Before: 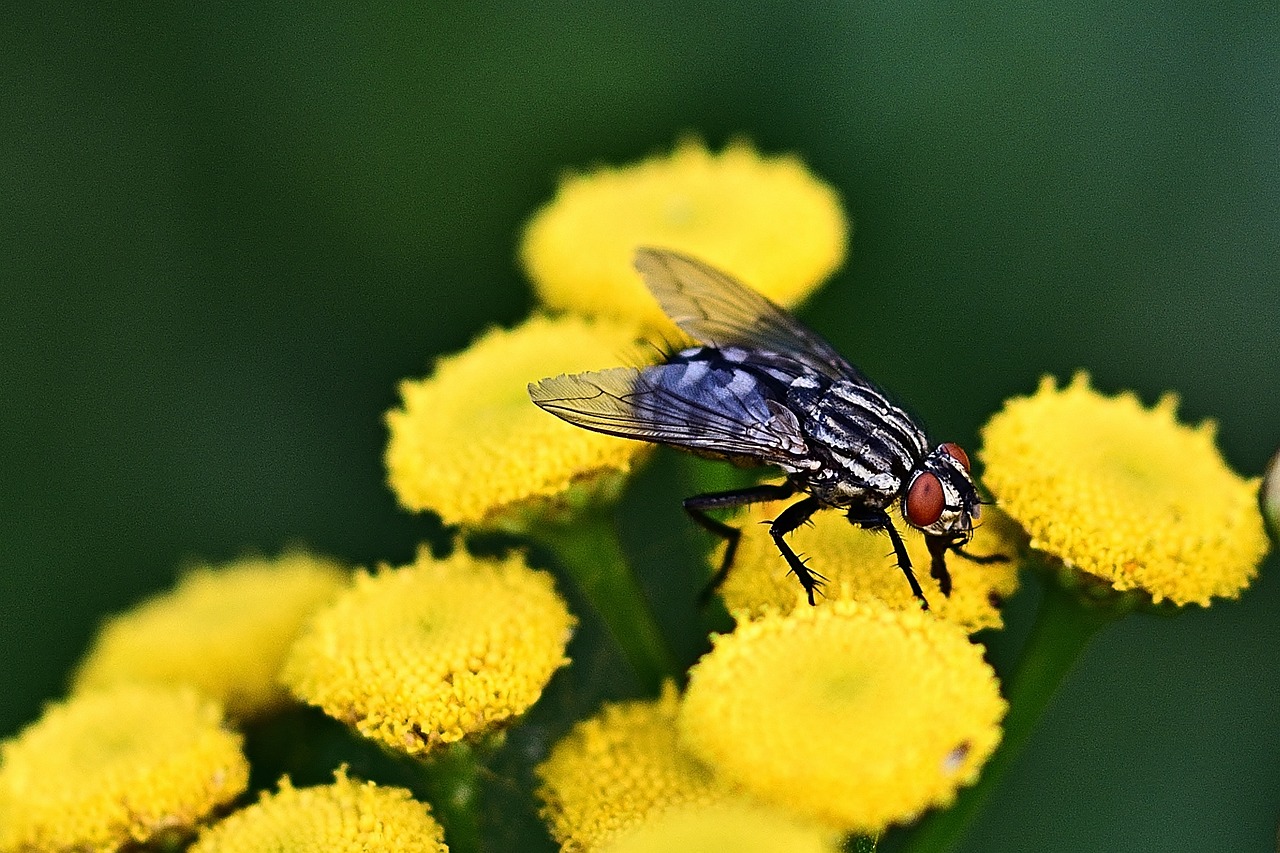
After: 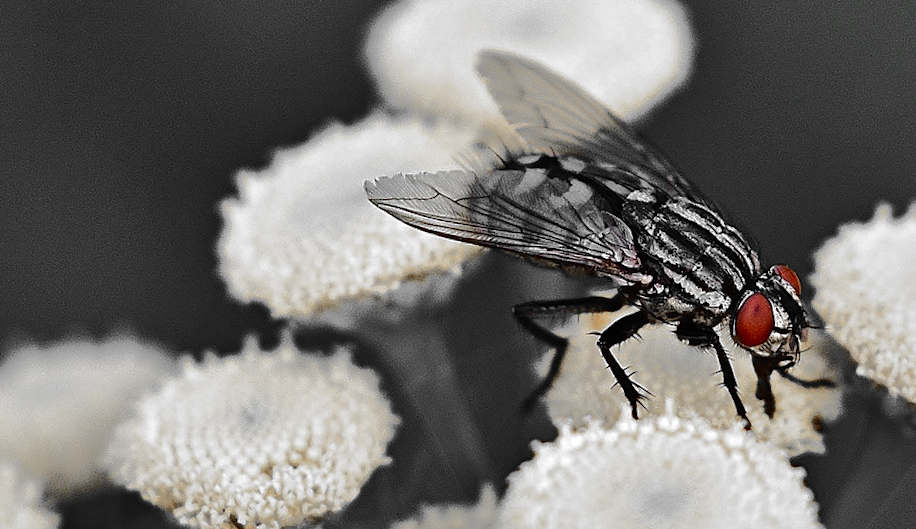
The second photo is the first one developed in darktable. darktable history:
crop and rotate: angle -3.37°, left 9.79%, top 20.73%, right 12.42%, bottom 11.82%
color zones: curves: ch0 [(0, 0.497) (0.096, 0.361) (0.221, 0.538) (0.429, 0.5) (0.571, 0.5) (0.714, 0.5) (0.857, 0.5) (1, 0.497)]; ch1 [(0, 0.5) (0.143, 0.5) (0.257, -0.002) (0.429, 0.04) (0.571, -0.001) (0.714, -0.015) (0.857, 0.024) (1, 0.5)]
shadows and highlights: shadows 25, highlights -70
